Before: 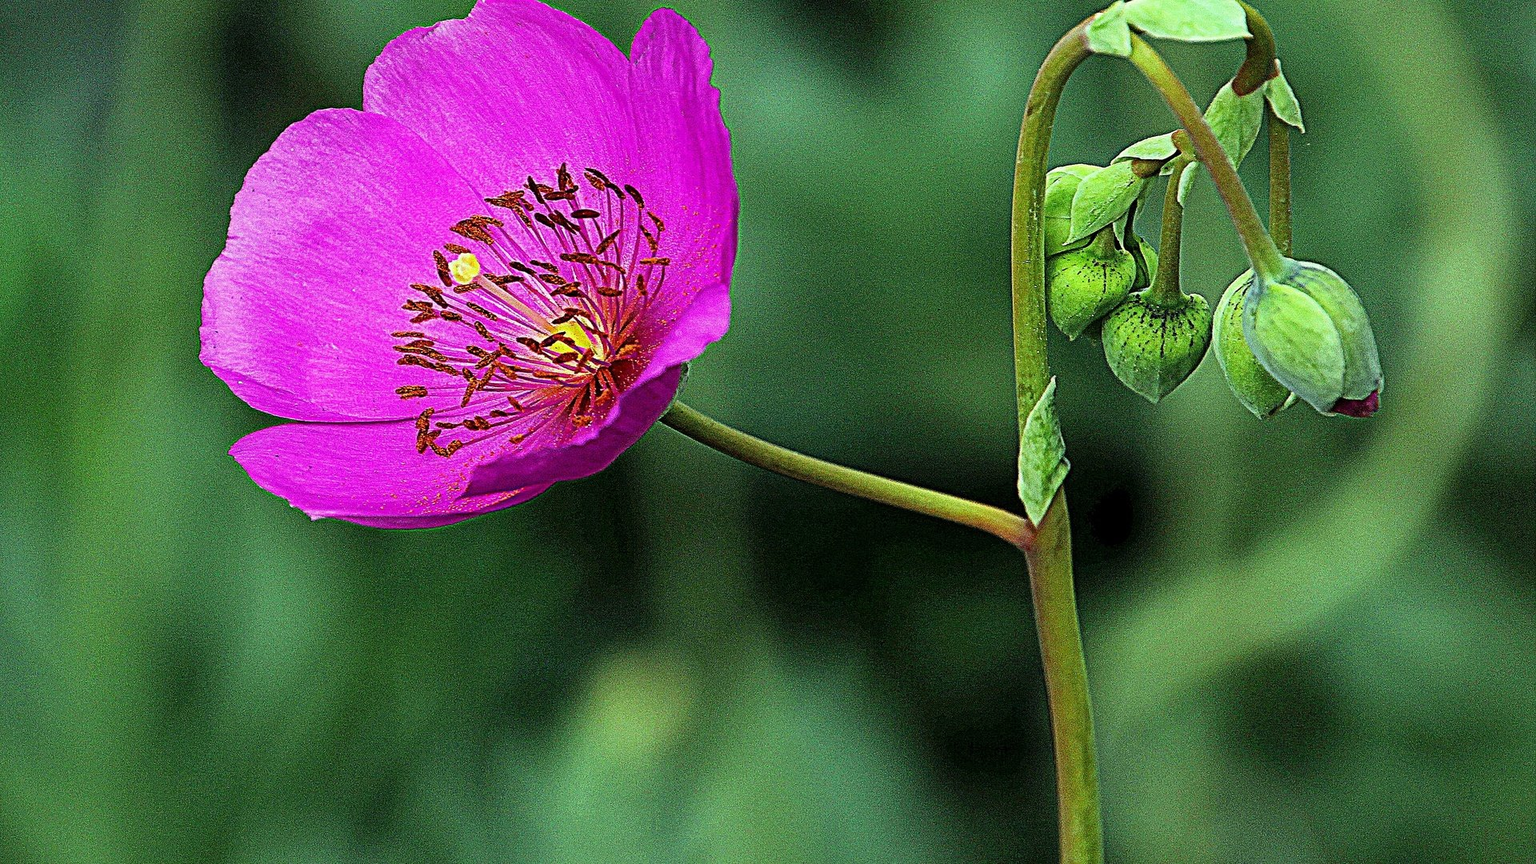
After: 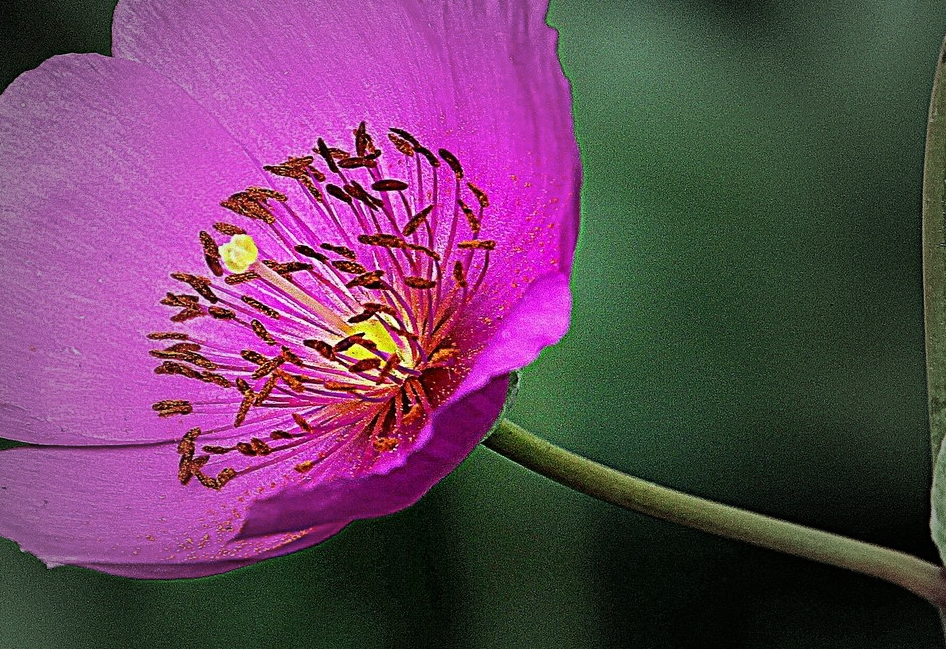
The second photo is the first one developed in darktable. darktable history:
vignetting: fall-off start 33.76%, fall-off radius 64.94%, brightness -0.575, center (-0.12, -0.002), width/height ratio 0.959
crop: left 17.835%, top 7.675%, right 32.881%, bottom 32.213%
